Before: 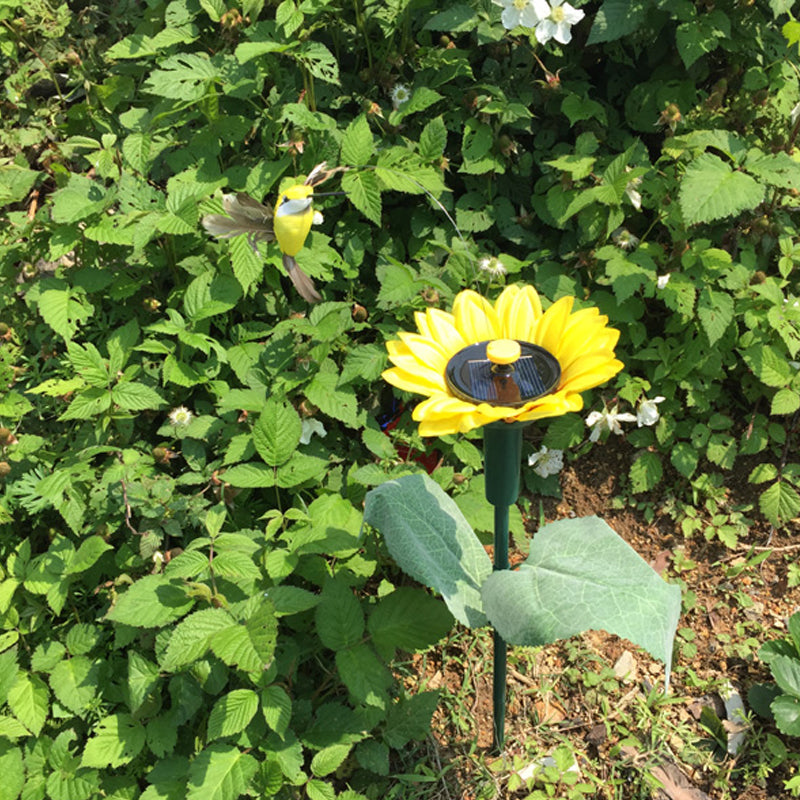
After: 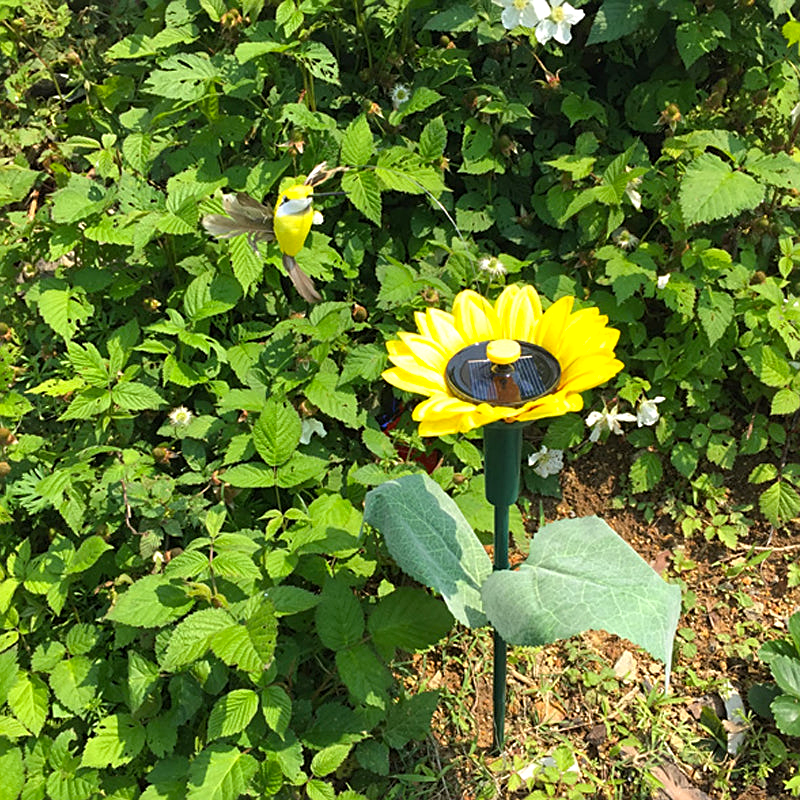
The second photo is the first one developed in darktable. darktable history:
color balance rgb: linear chroma grading › global chroma 3.45%, perceptual saturation grading › global saturation 11.24%, perceptual brilliance grading › global brilliance 3.04%, global vibrance 2.8%
sharpen: on, module defaults
